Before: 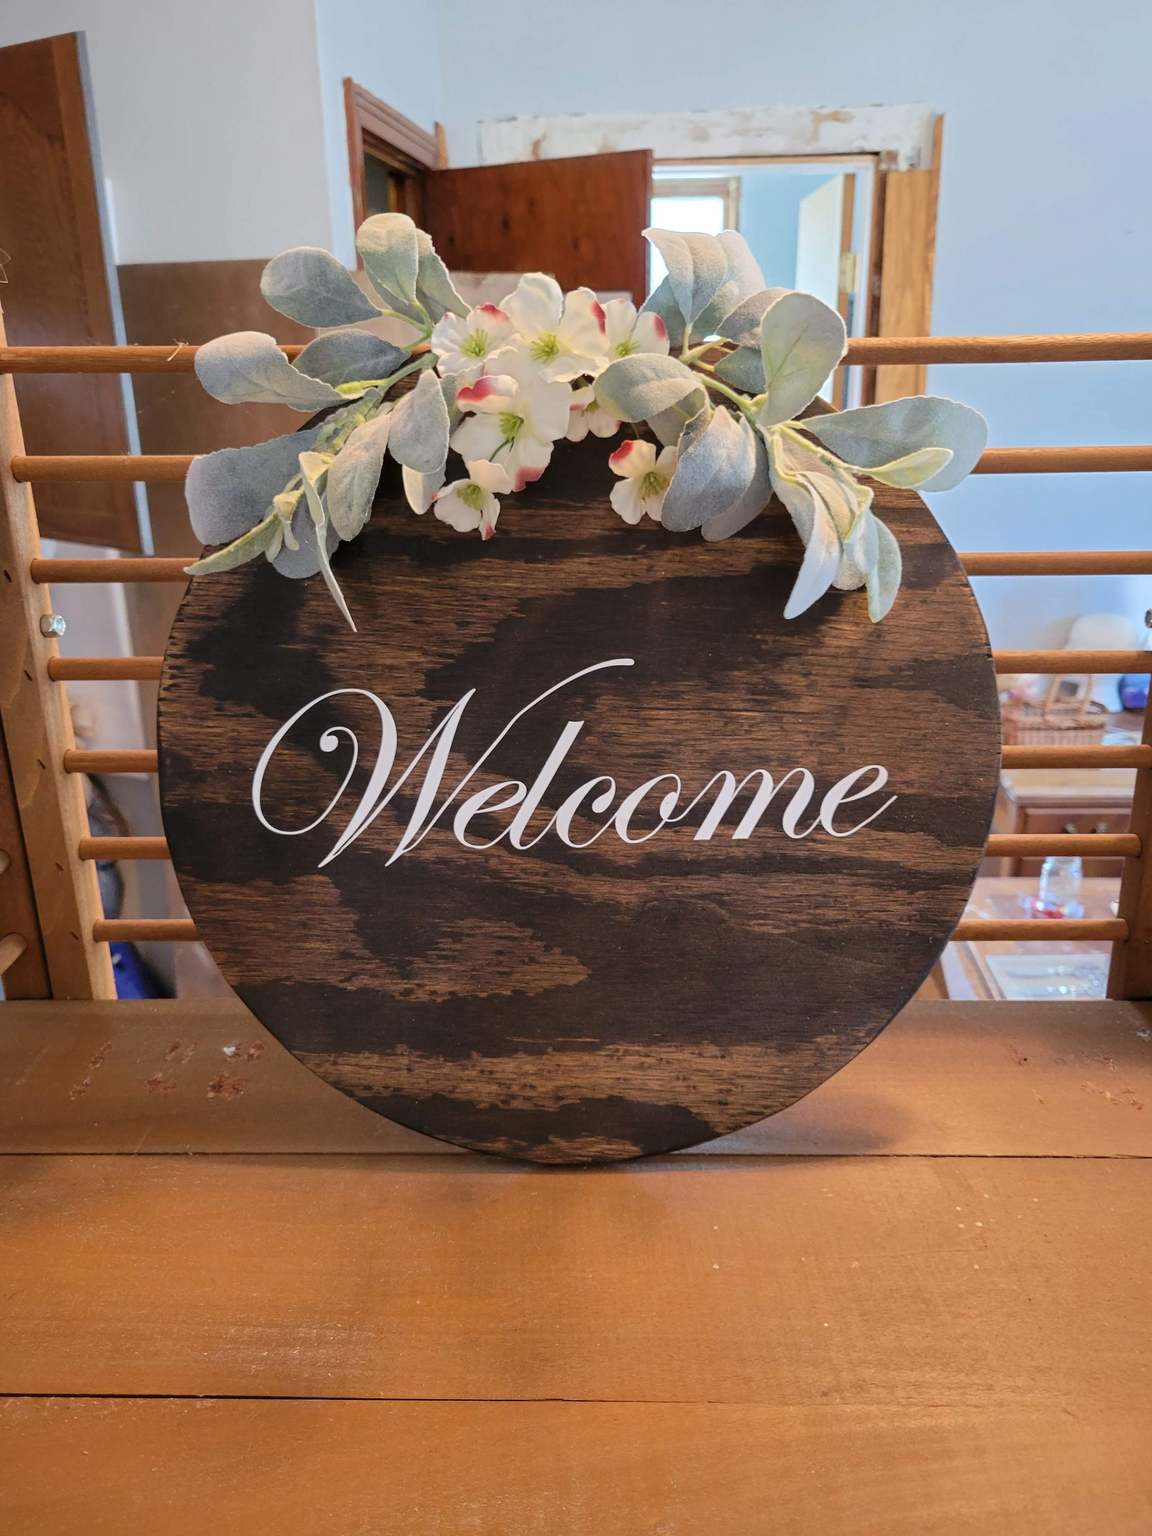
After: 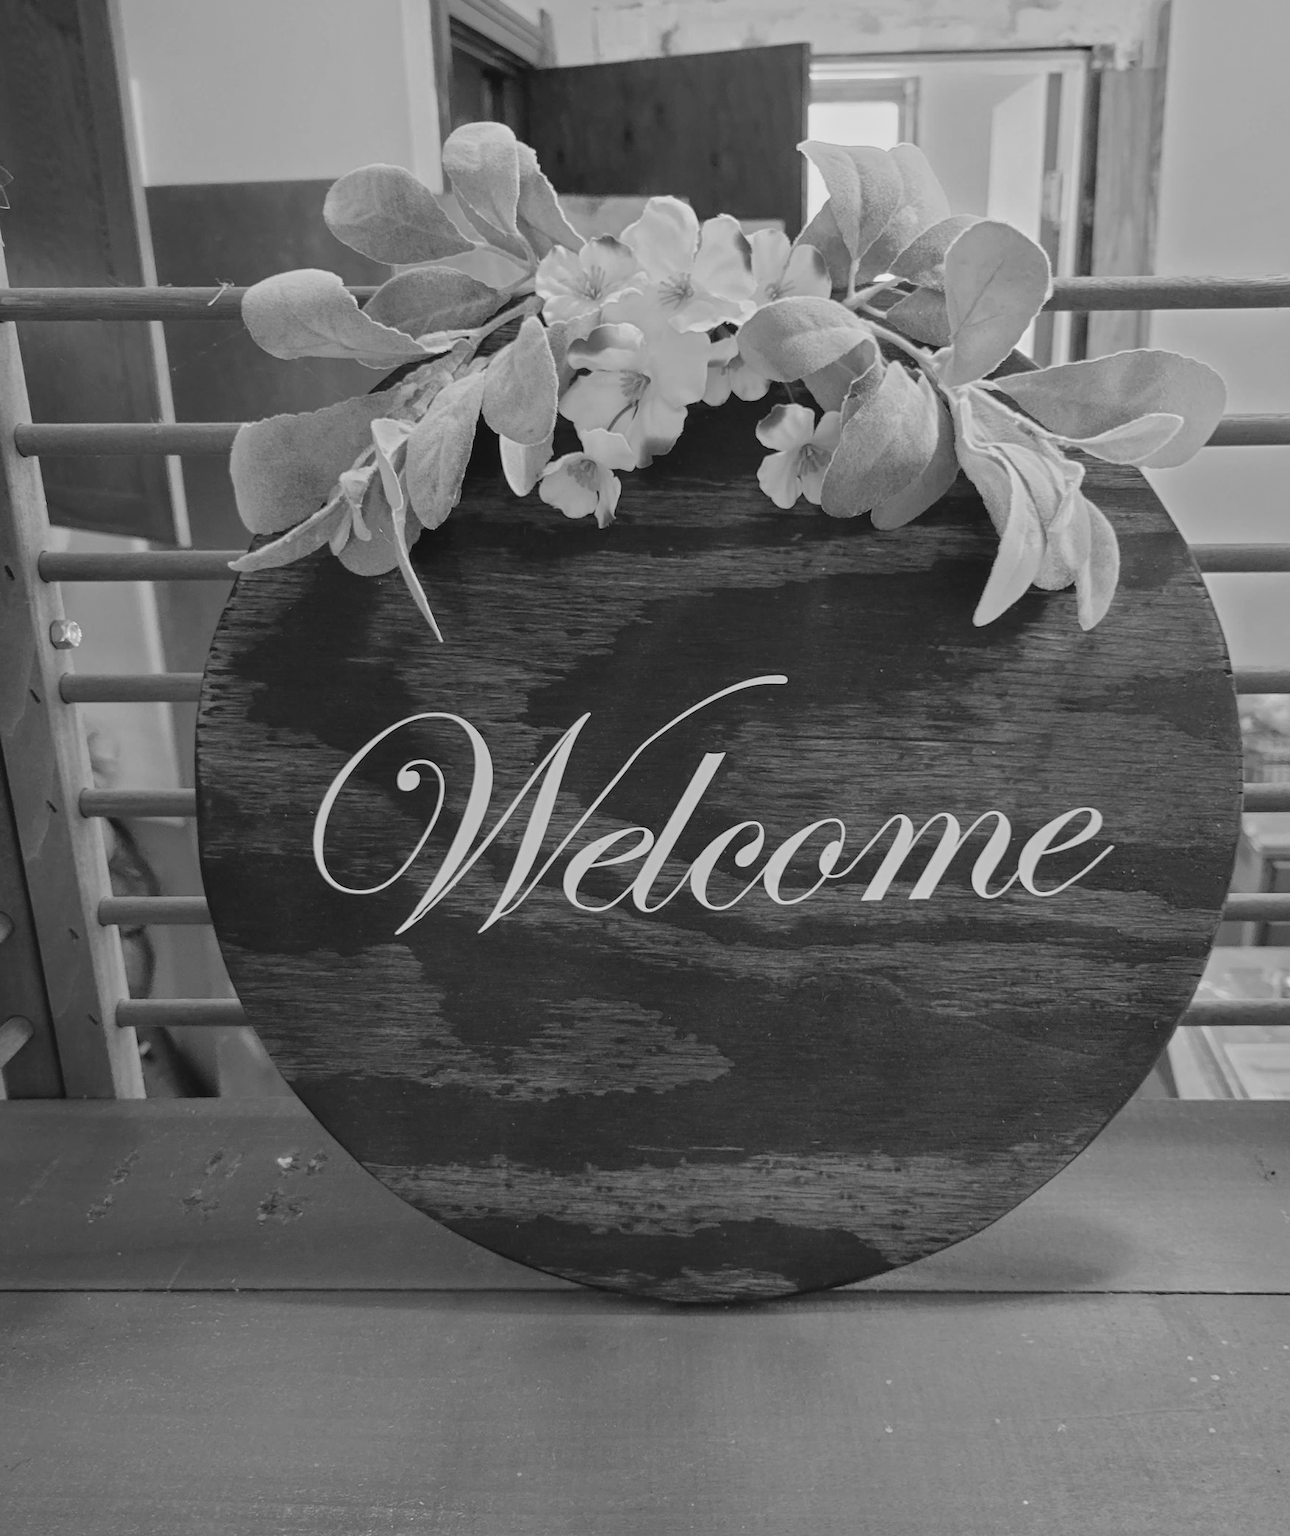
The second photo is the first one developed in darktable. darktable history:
monochrome: a -4.13, b 5.16, size 1
grain: coarseness 0.81 ISO, strength 1.34%, mid-tones bias 0%
white balance: red 0.766, blue 1.537
crop: top 7.49%, right 9.717%, bottom 11.943%
contrast brightness saturation: contrast -0.1, saturation -0.1
